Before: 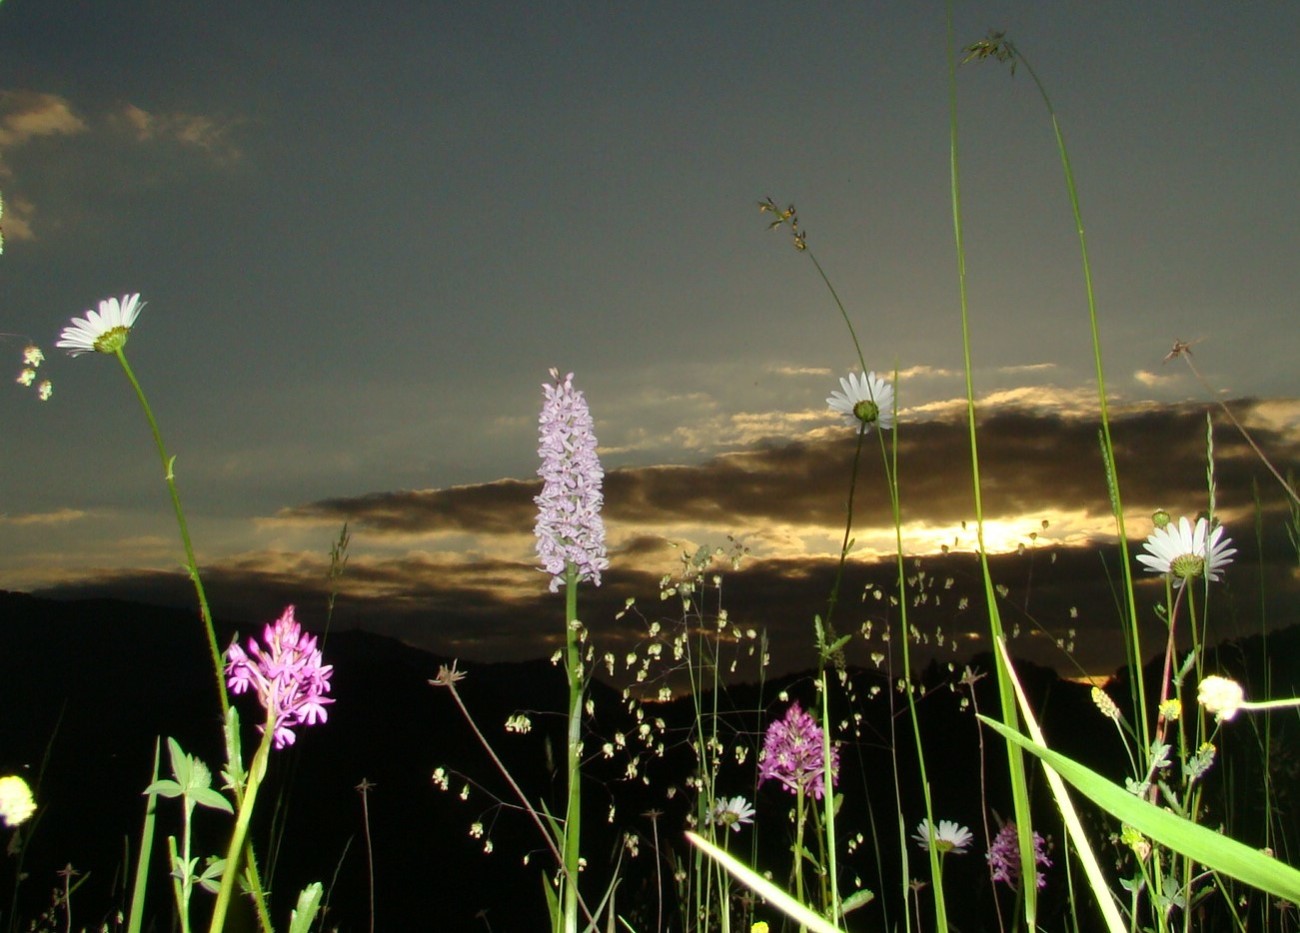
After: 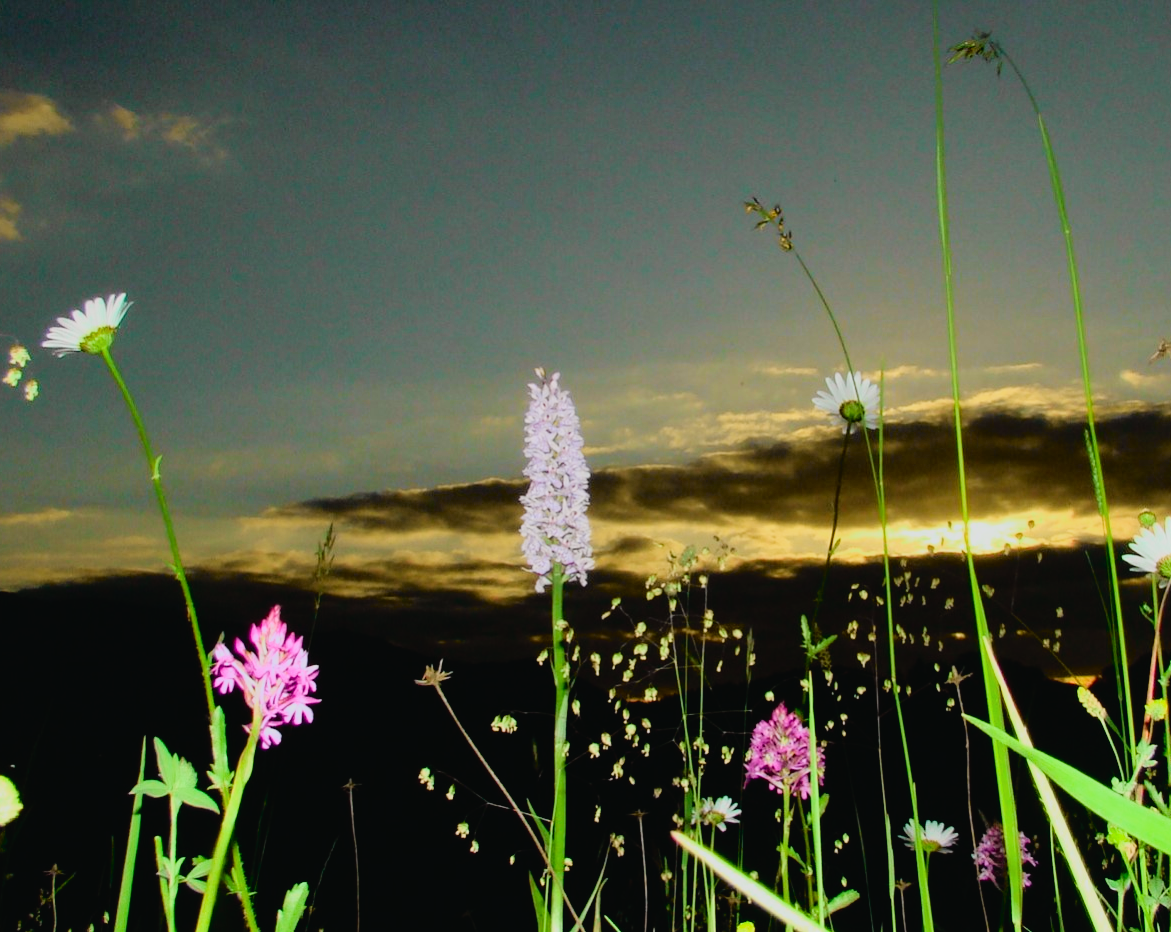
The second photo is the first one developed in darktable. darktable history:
crop and rotate: left 1.088%, right 8.807%
tone curve: curves: ch0 [(0, 0.022) (0.114, 0.088) (0.282, 0.316) (0.446, 0.511) (0.613, 0.693) (0.786, 0.843) (0.999, 0.949)]; ch1 [(0, 0) (0.395, 0.343) (0.463, 0.427) (0.486, 0.474) (0.503, 0.5) (0.535, 0.522) (0.555, 0.546) (0.594, 0.614) (0.755, 0.793) (1, 1)]; ch2 [(0, 0) (0.369, 0.388) (0.449, 0.431) (0.501, 0.5) (0.528, 0.517) (0.561, 0.59) (0.612, 0.646) (0.697, 0.721) (1, 1)], color space Lab, independent channels, preserve colors none
filmic rgb: black relative exposure -7.65 EV, white relative exposure 4.56 EV, hardness 3.61
color balance: lift [1, 1, 0.999, 1.001], gamma [1, 1.003, 1.005, 0.995], gain [1, 0.992, 0.988, 1.012], contrast 5%, output saturation 110%
